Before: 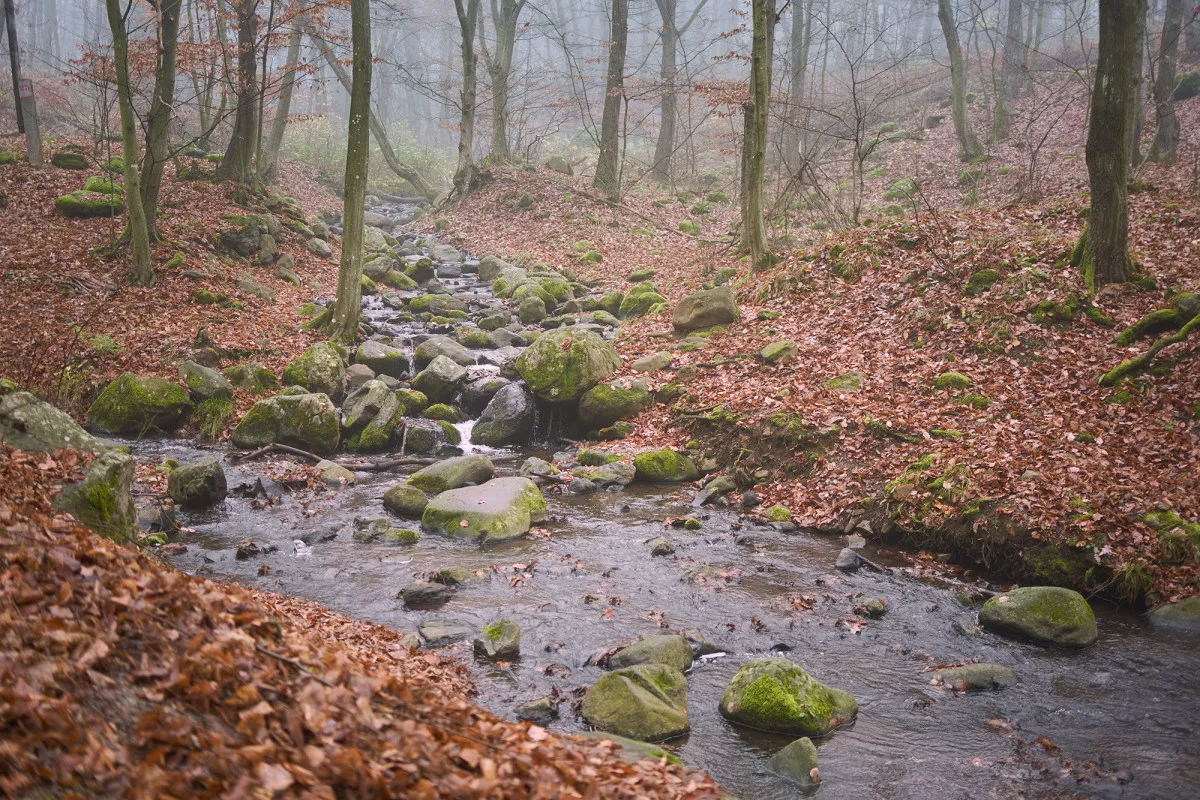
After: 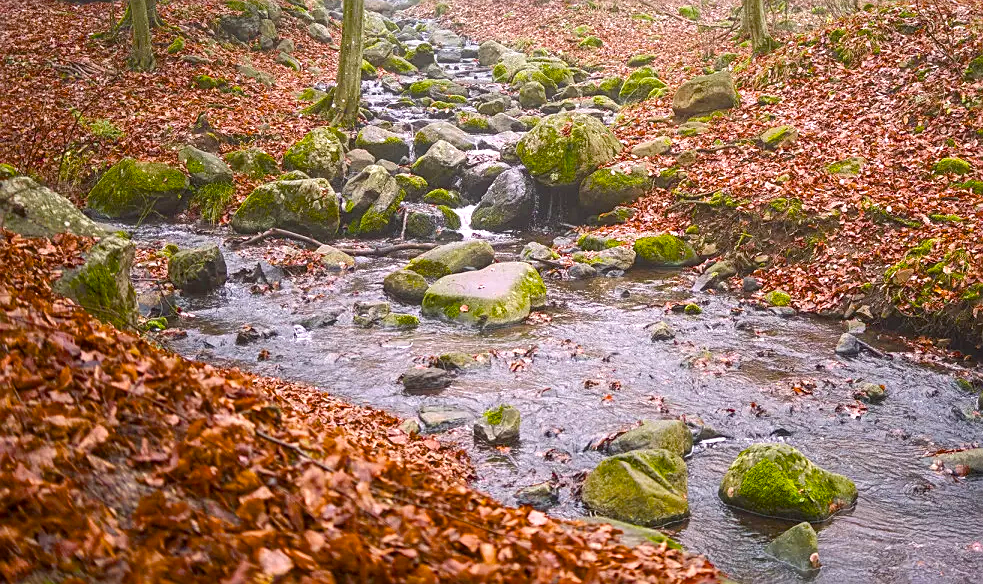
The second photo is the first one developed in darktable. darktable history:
sharpen: on, module defaults
crop: top 26.876%, right 18.038%
local contrast: on, module defaults
exposure: exposure 0.461 EV, compensate highlight preservation false
tone equalizer: on, module defaults
color balance rgb: linear chroma grading › global chroma 15.628%, perceptual saturation grading › global saturation 25.76%, perceptual brilliance grading › highlights 9.707%, perceptual brilliance grading › shadows -4.705%, global vibrance -7.865%, contrast -12.703%, saturation formula JzAzBz (2021)
